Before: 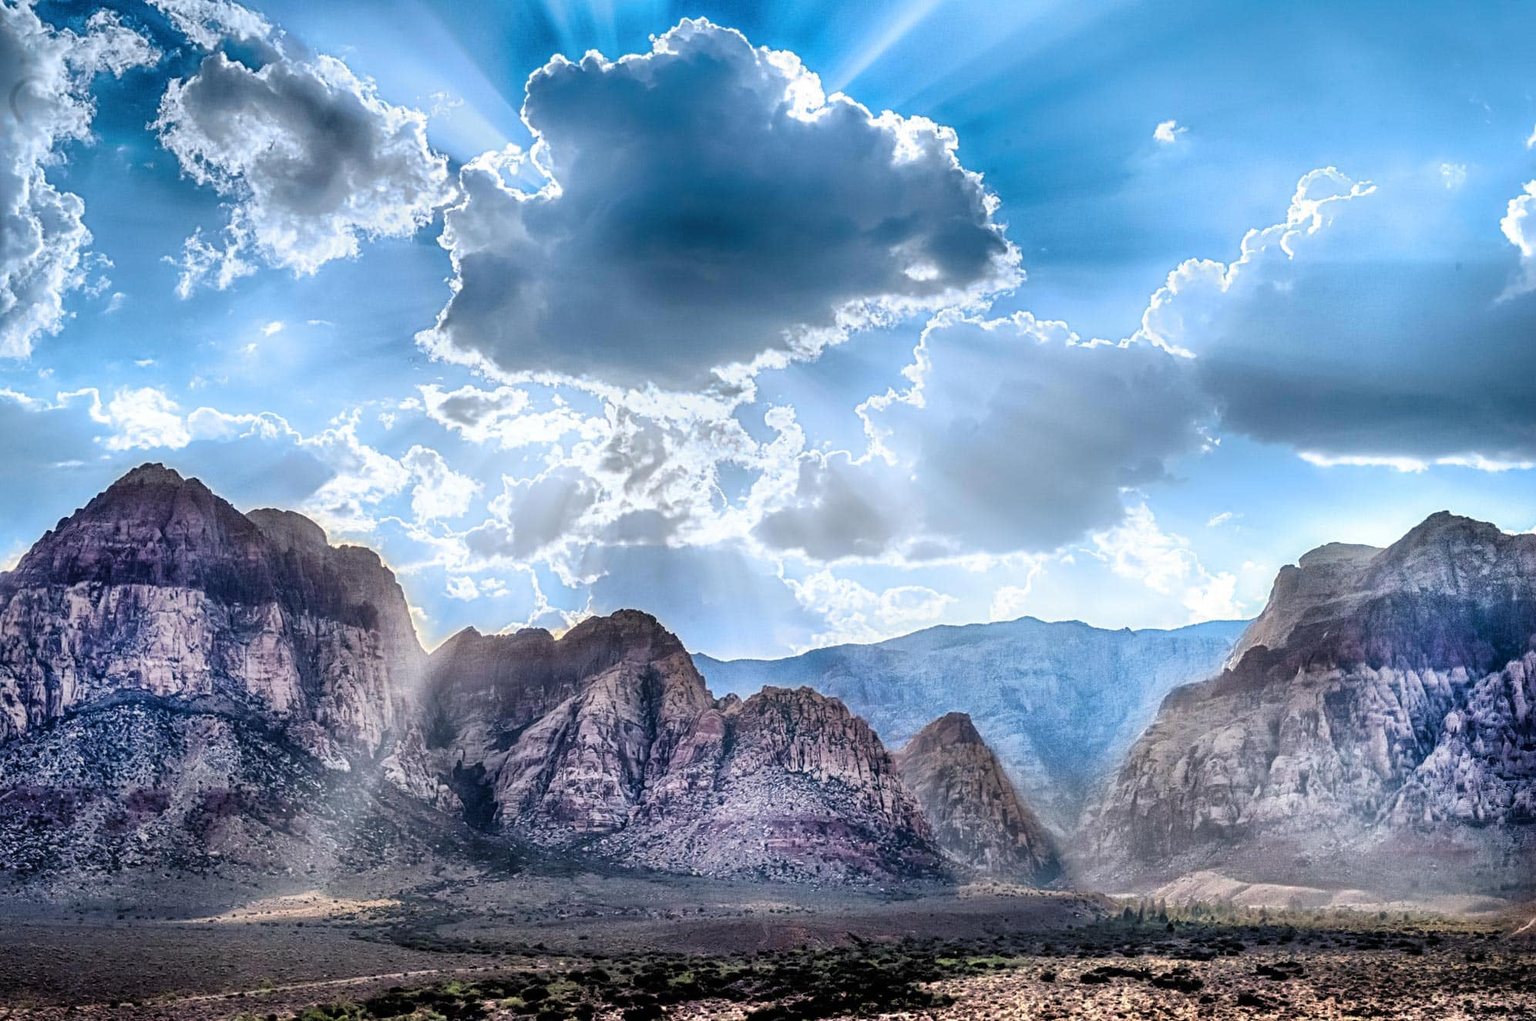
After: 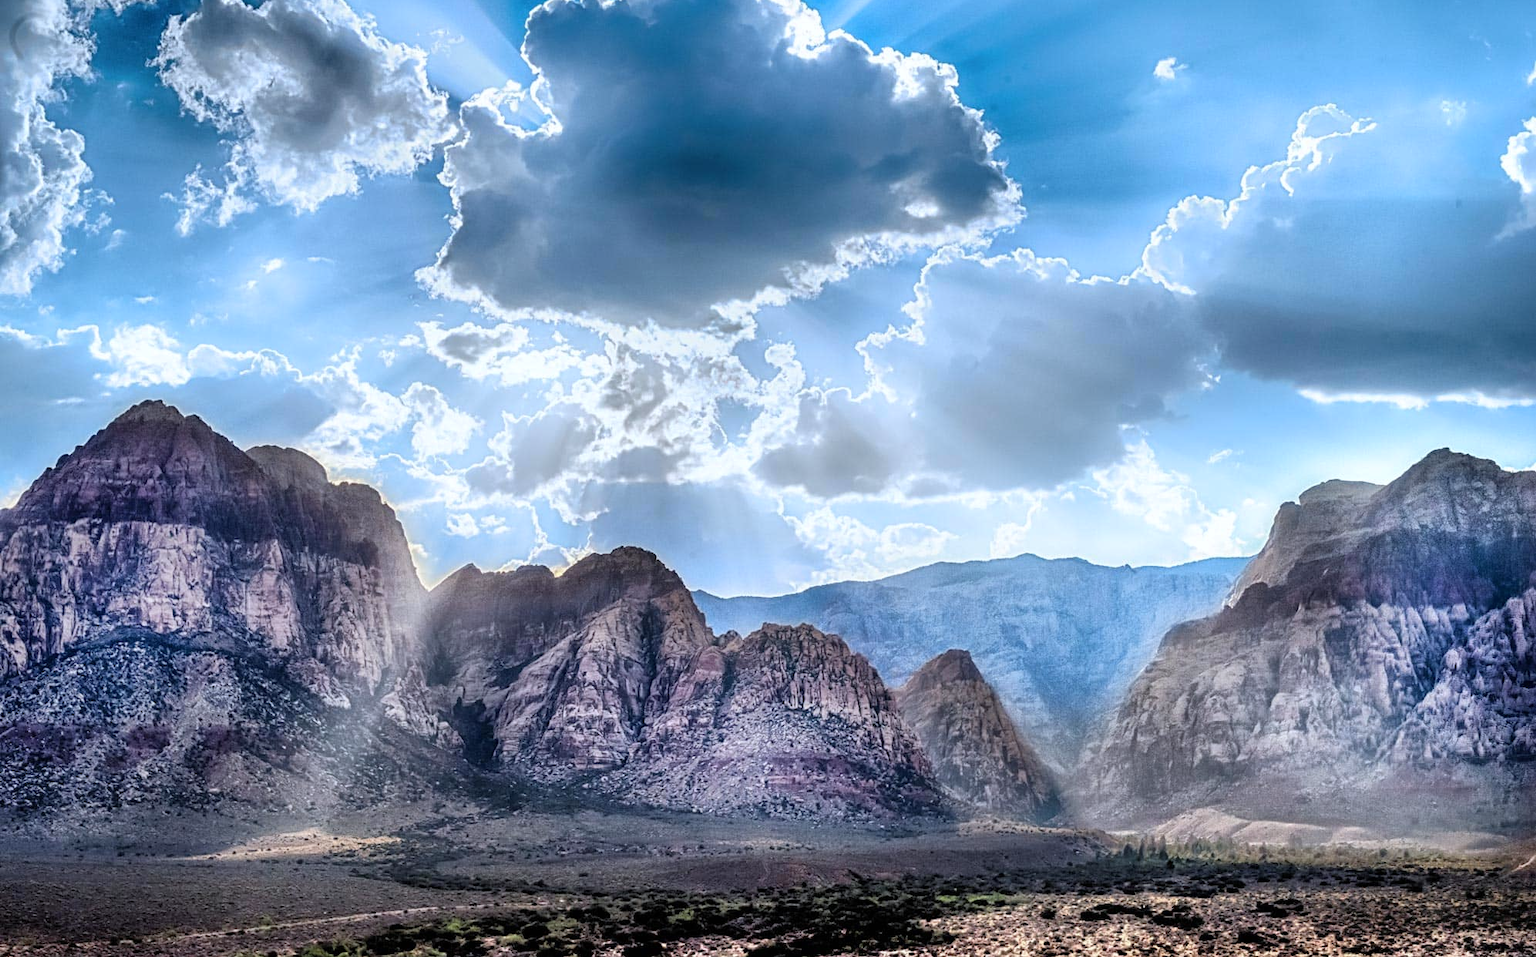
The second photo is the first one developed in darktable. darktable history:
white balance: red 0.982, blue 1.018
crop and rotate: top 6.25%
